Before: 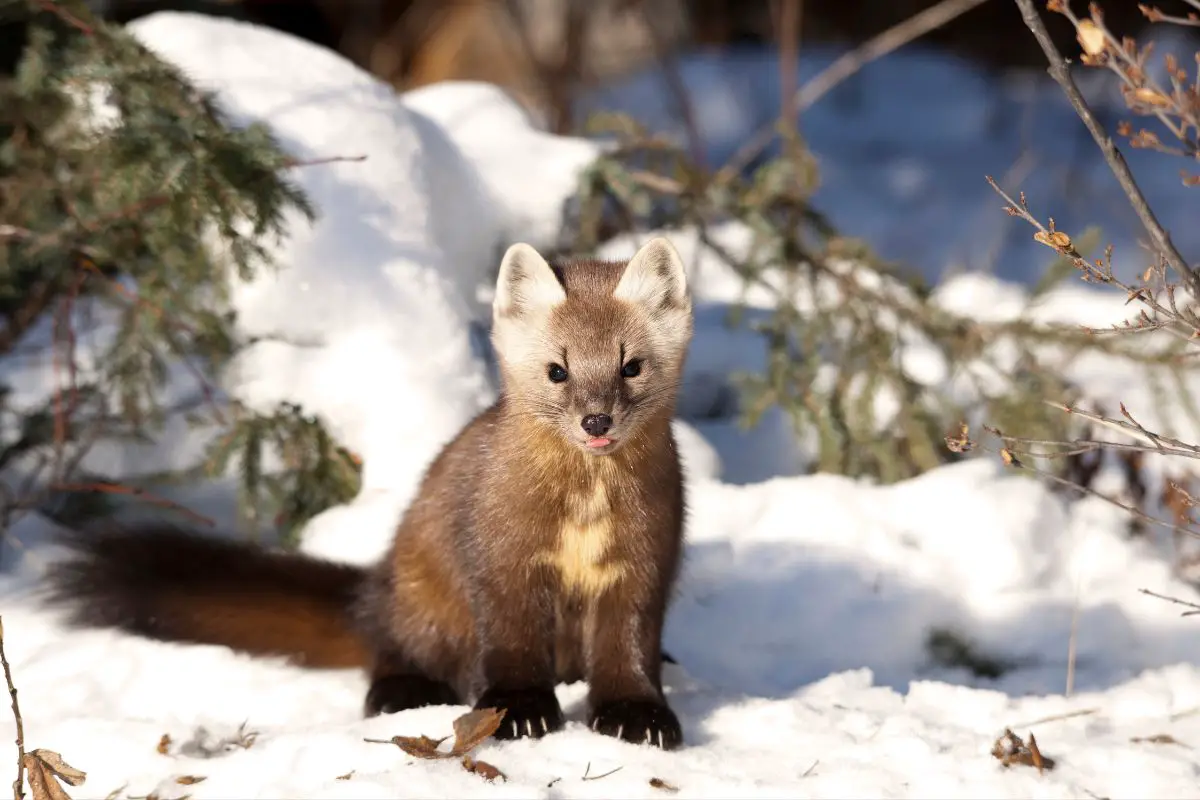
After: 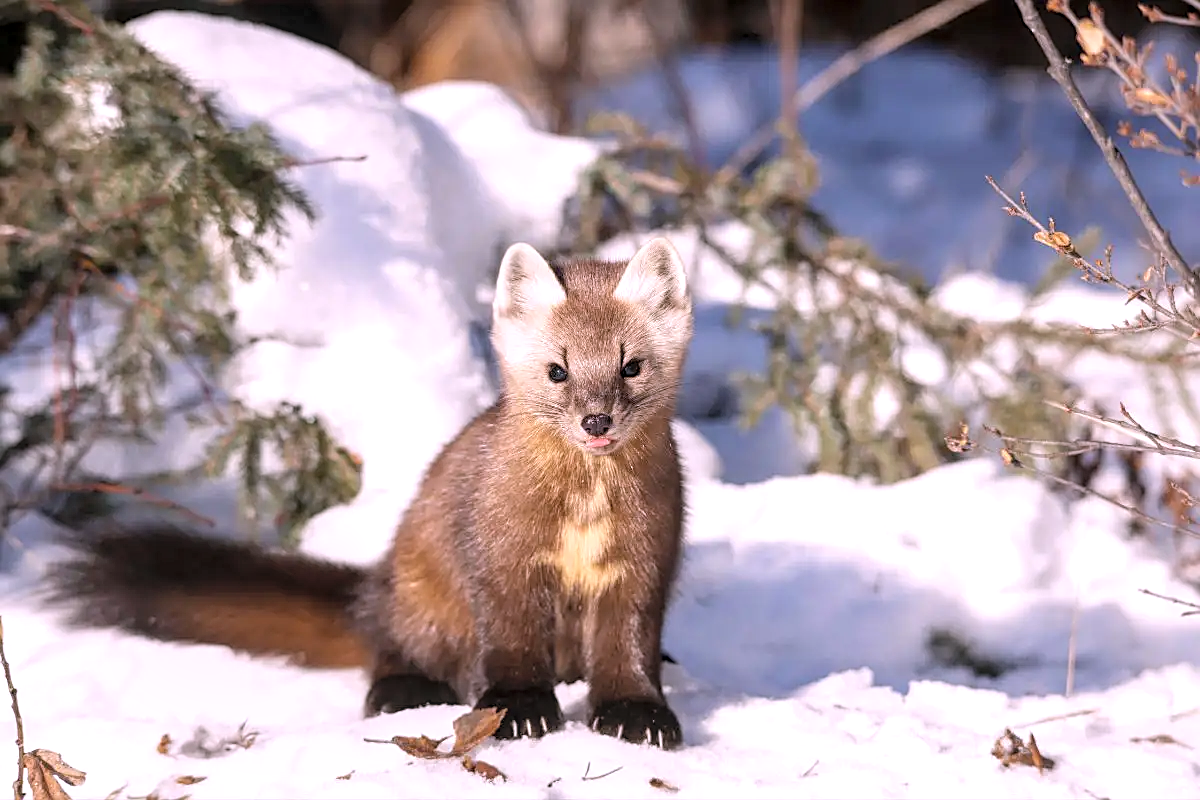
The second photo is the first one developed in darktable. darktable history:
local contrast: detail 130%
contrast brightness saturation: brightness 0.15
base curve: exposure shift 0, preserve colors none
sharpen: on, module defaults
white balance: red 1.066, blue 1.119
